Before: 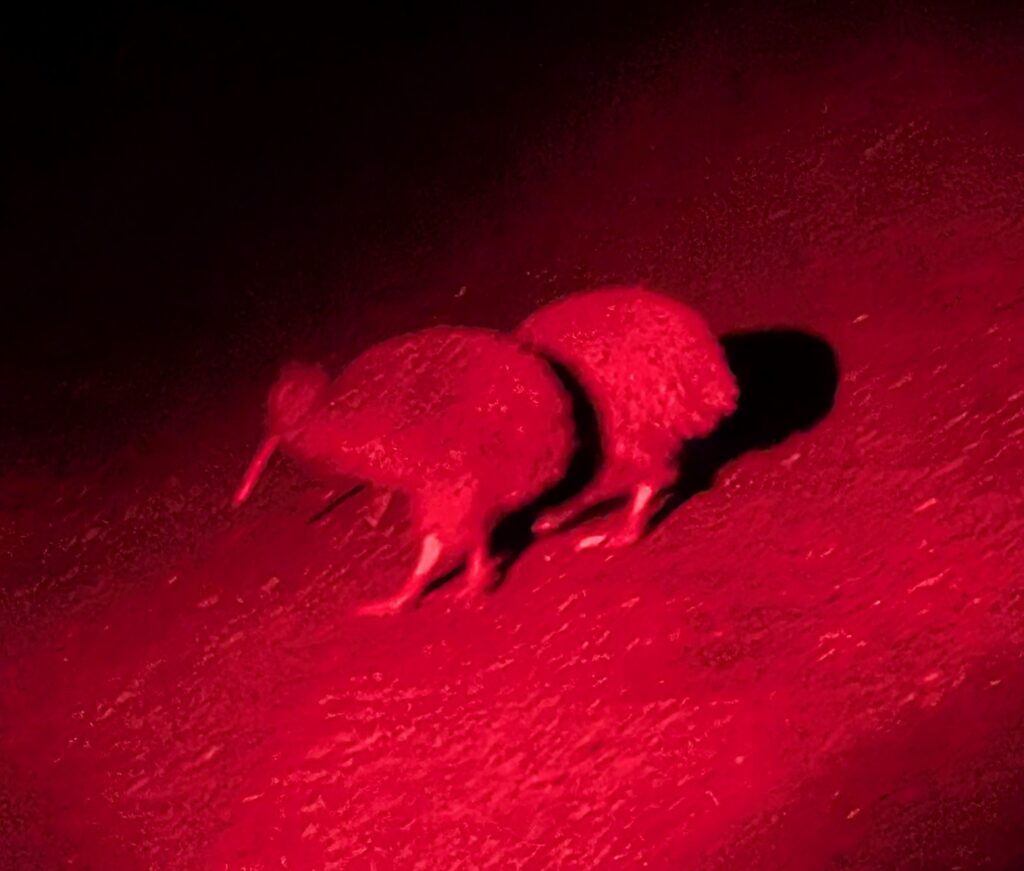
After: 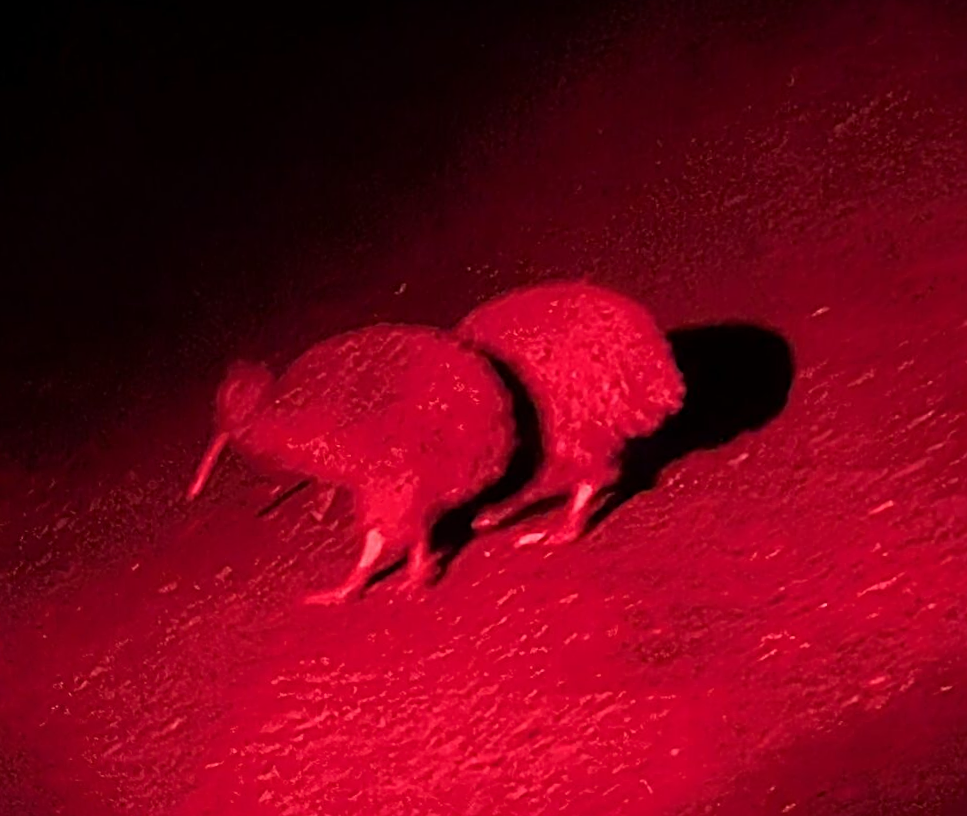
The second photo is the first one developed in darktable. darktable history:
sharpen: radius 3.025, amount 0.757
rotate and perspective: rotation 0.062°, lens shift (vertical) 0.115, lens shift (horizontal) -0.133, crop left 0.047, crop right 0.94, crop top 0.061, crop bottom 0.94
